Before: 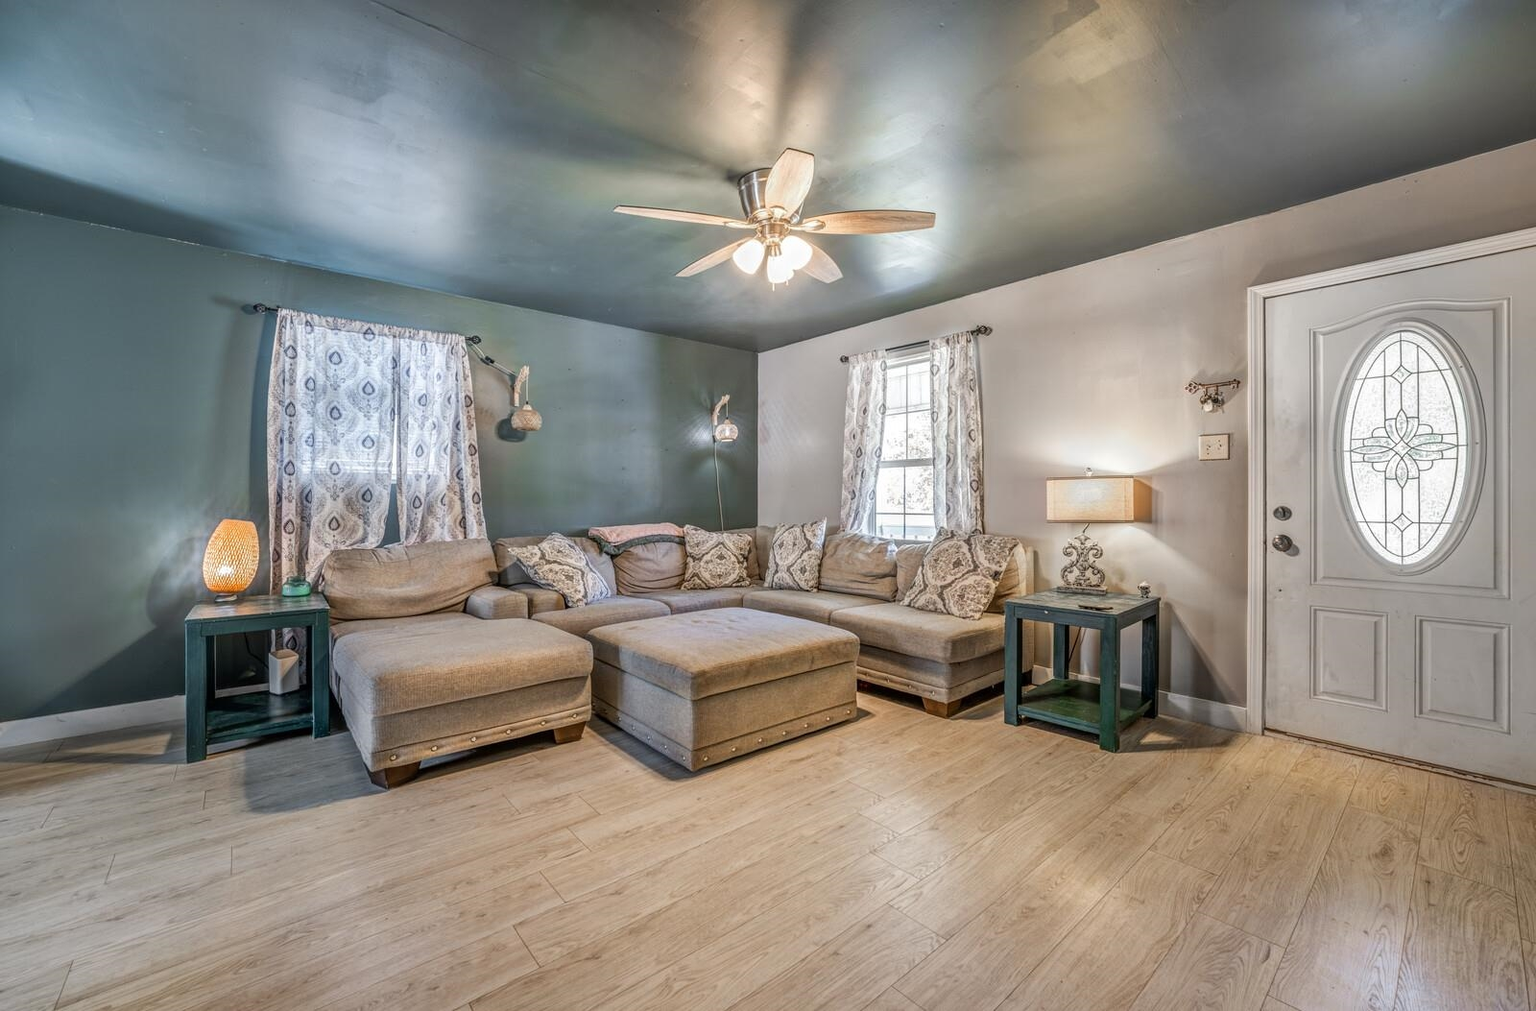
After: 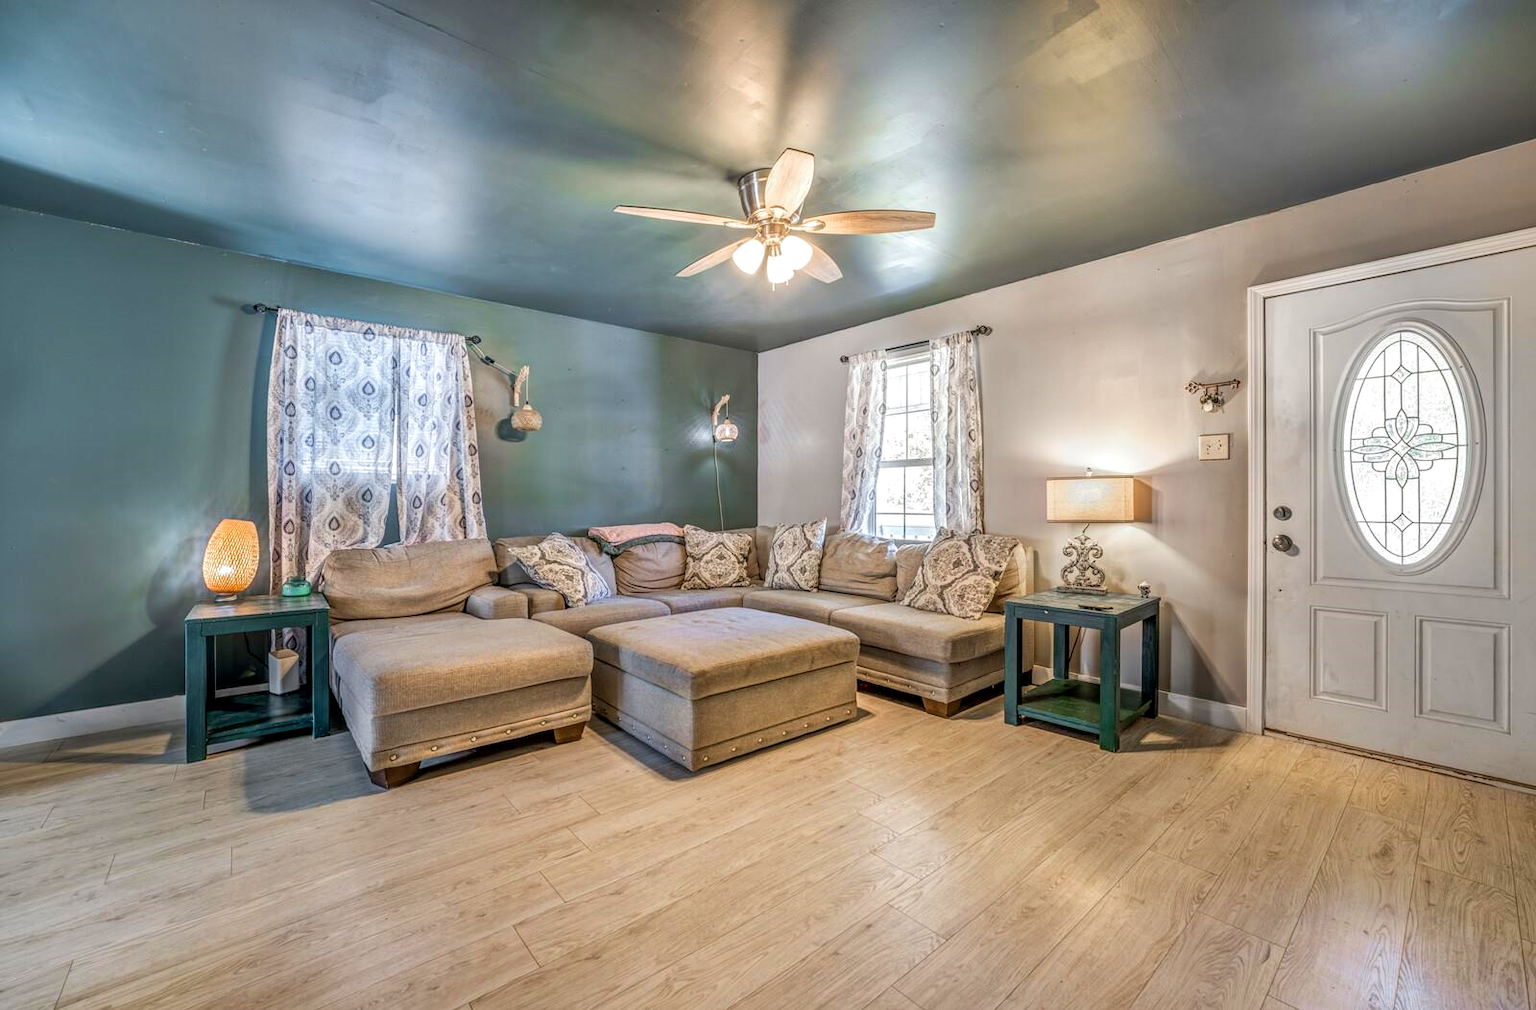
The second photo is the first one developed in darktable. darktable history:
white balance: emerald 1
velvia: strength 27%
exposure: black level correction 0.002, exposure 0.15 EV, compensate highlight preservation false
